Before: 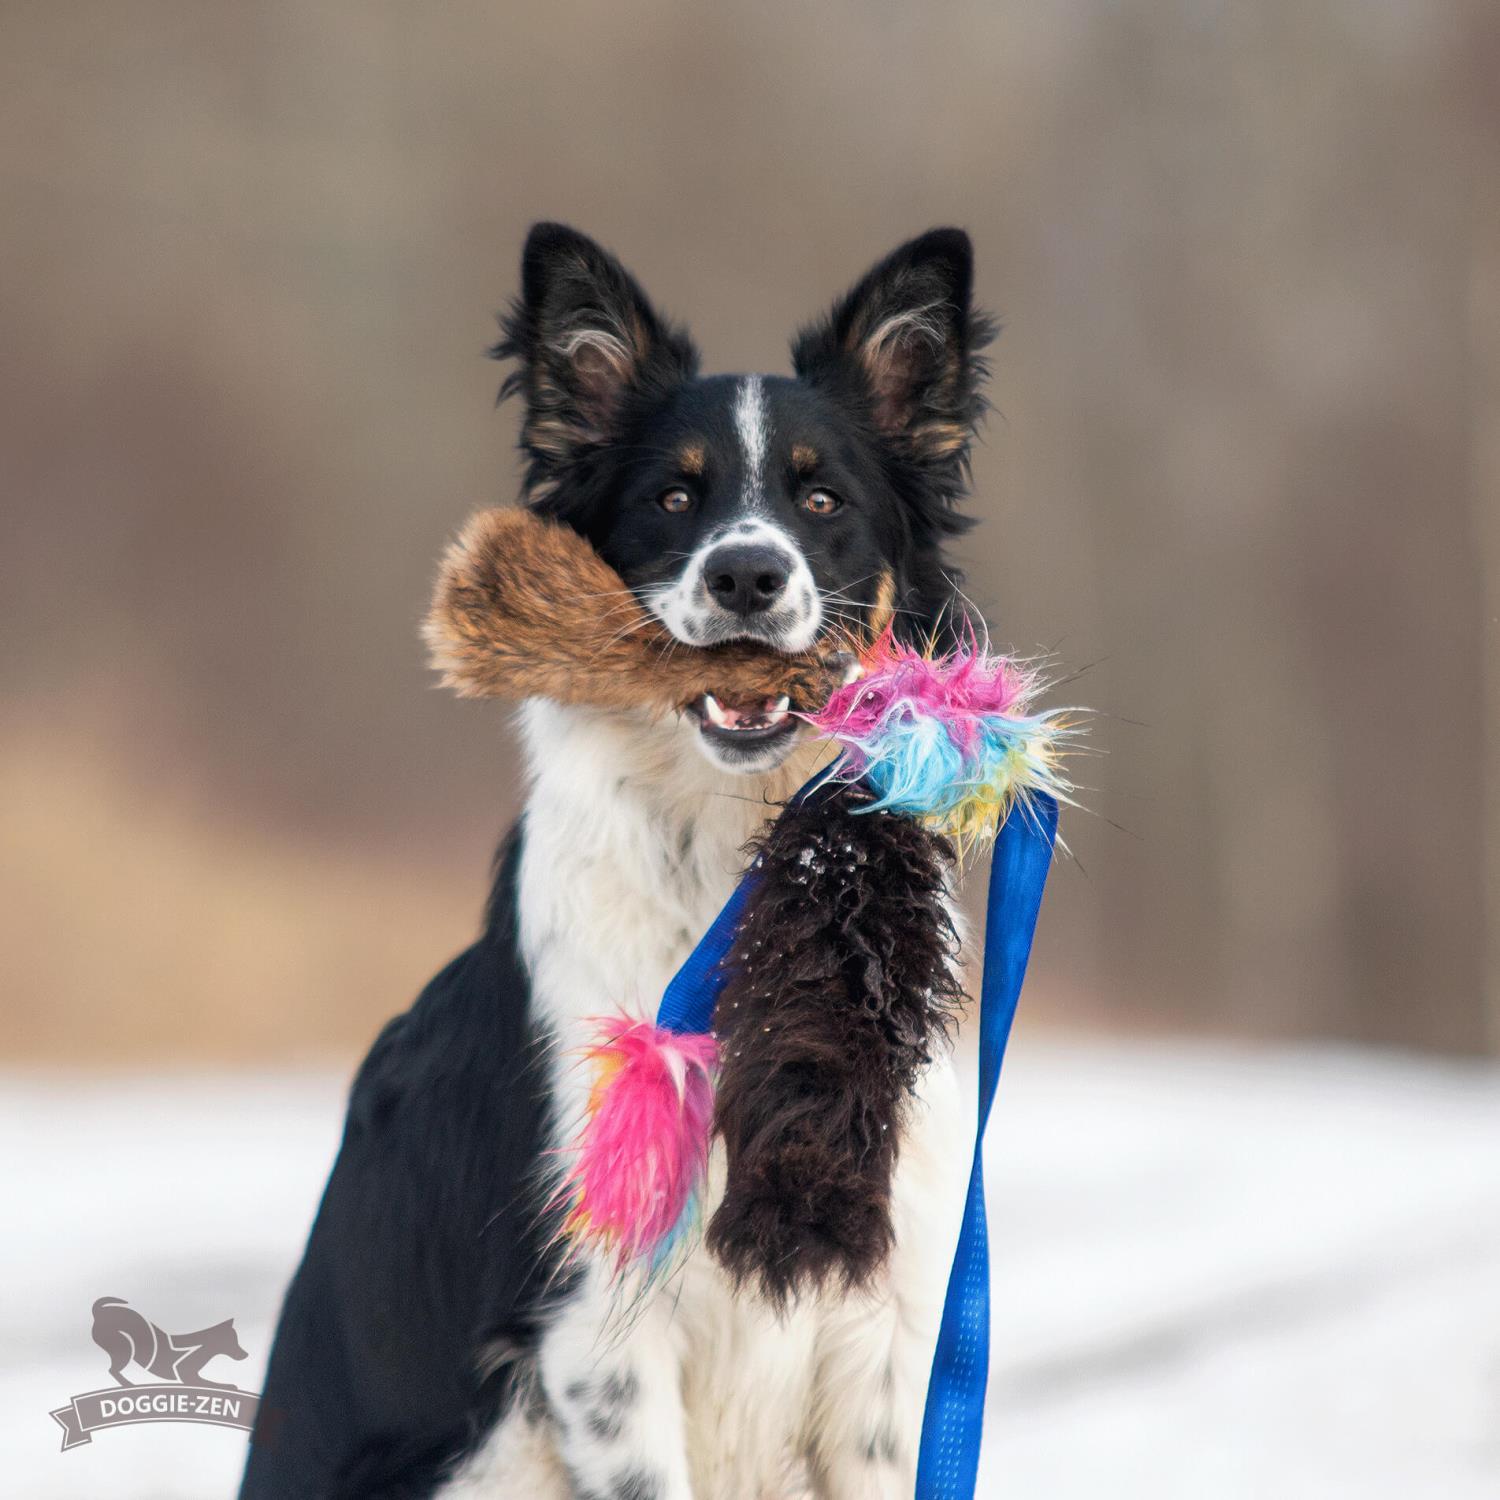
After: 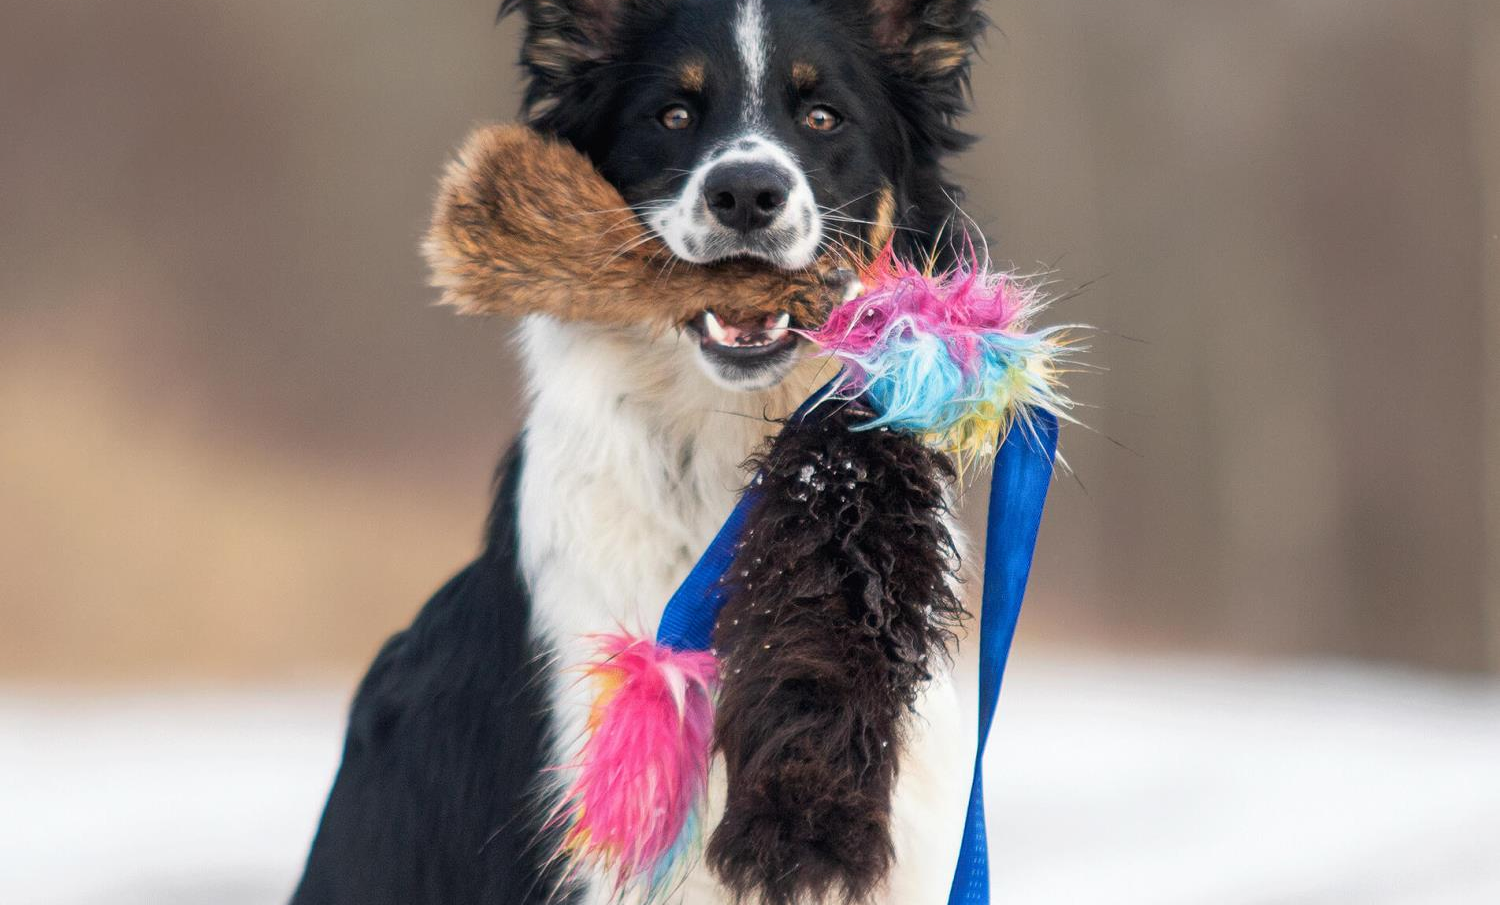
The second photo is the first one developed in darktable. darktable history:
crop and rotate: top 25.627%, bottom 14.032%
